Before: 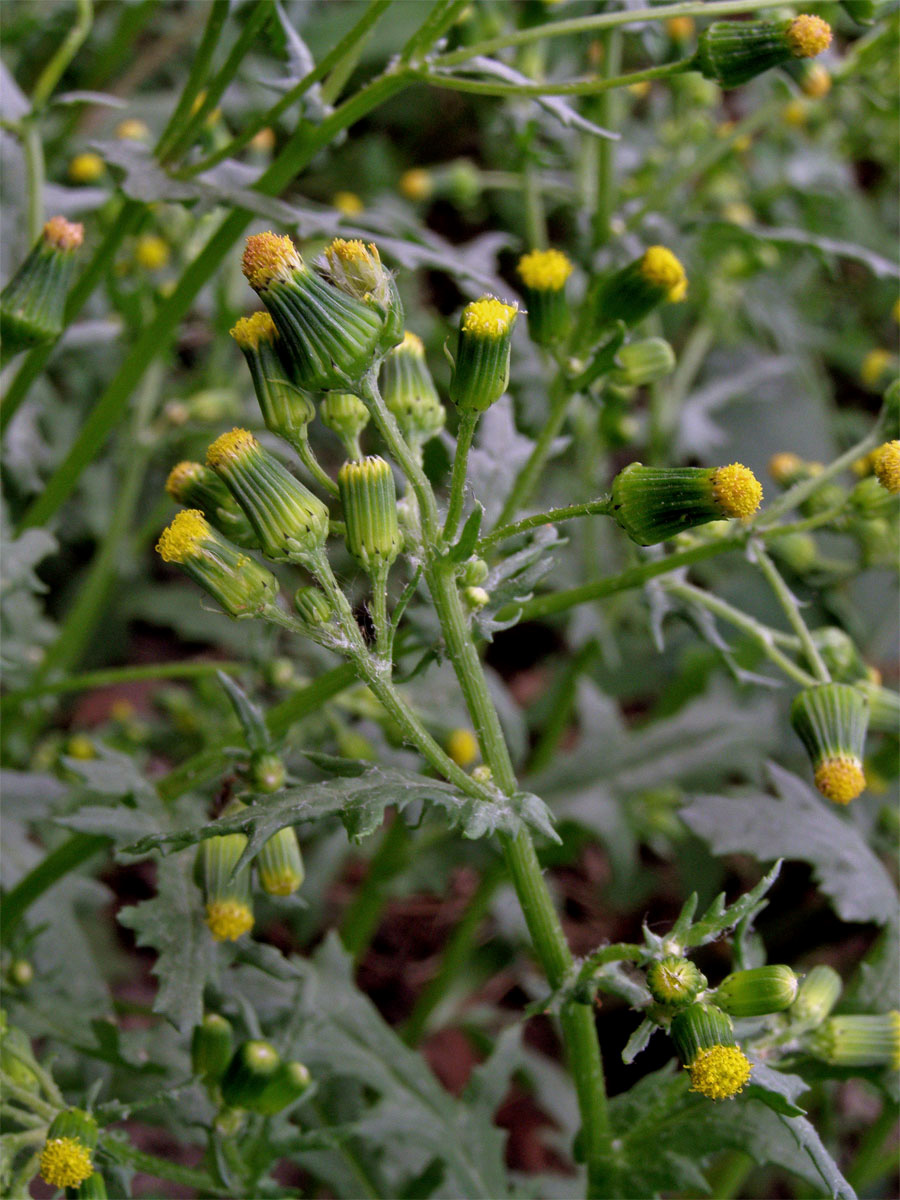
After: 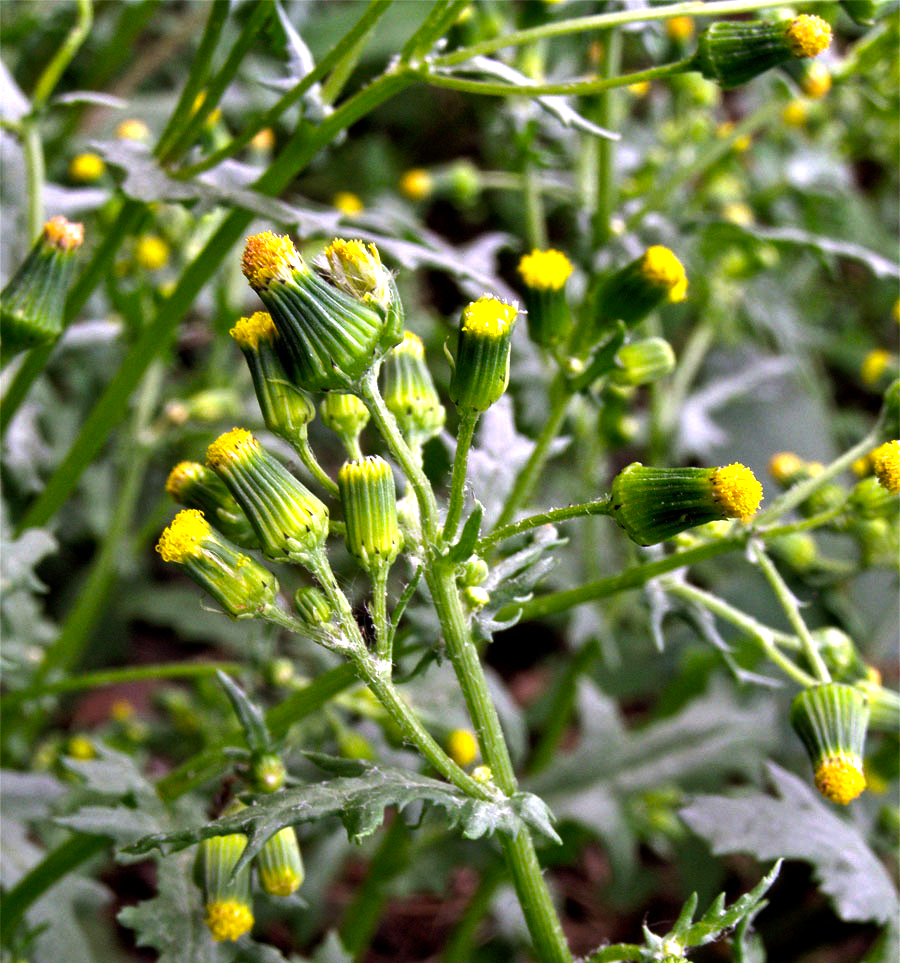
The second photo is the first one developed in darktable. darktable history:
levels: black 0.048%, levels [0, 0.498, 1]
crop: bottom 19.677%
color balance rgb: perceptual saturation grading › global saturation 9.911%, perceptual brilliance grading › highlights 46.667%, perceptual brilliance grading › mid-tones 23.082%, perceptual brilliance grading › shadows -6.371%
